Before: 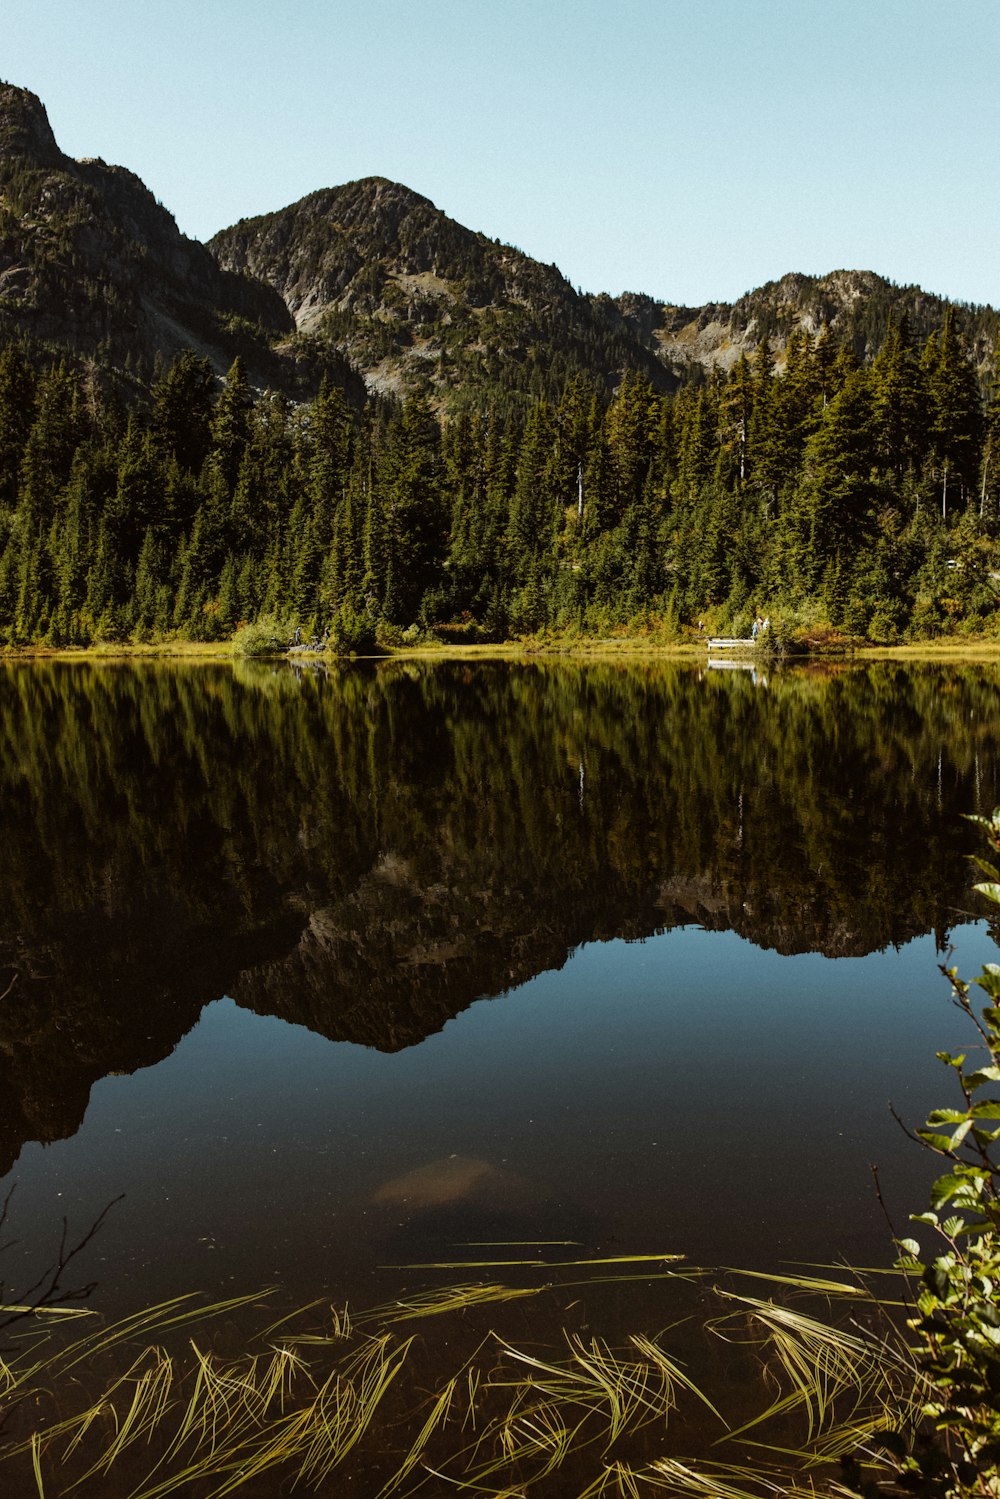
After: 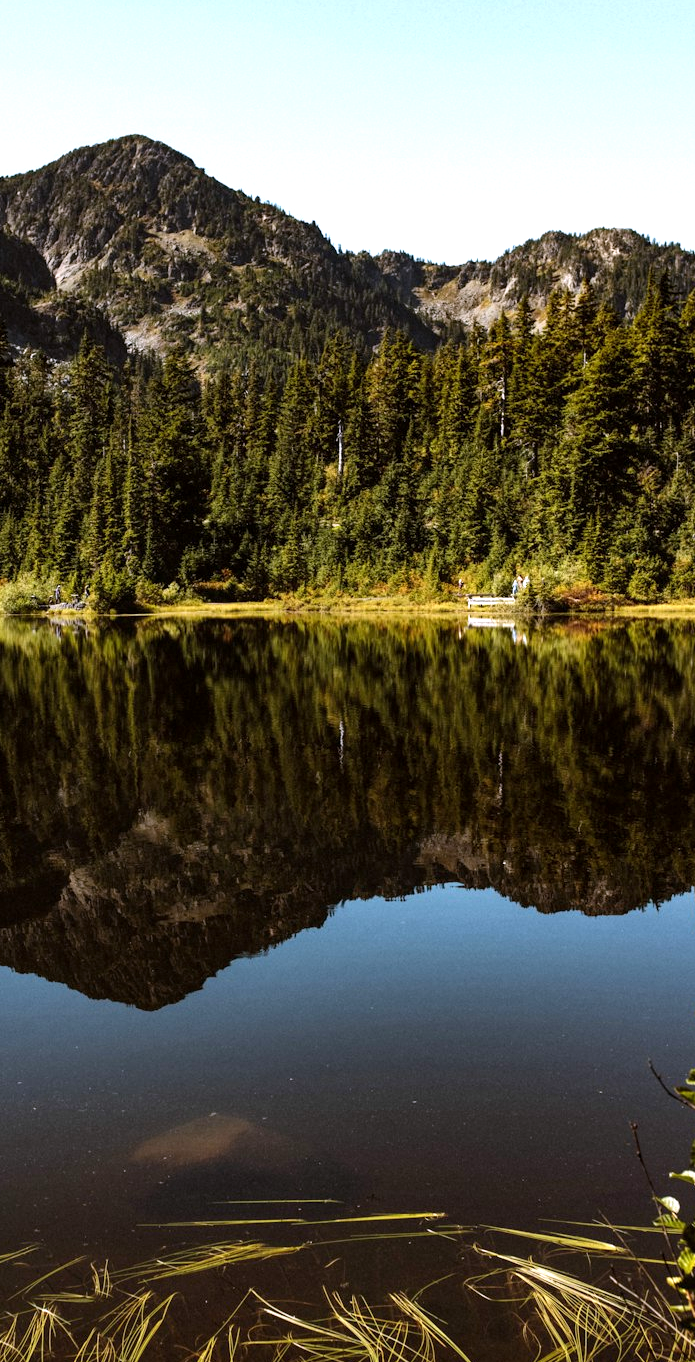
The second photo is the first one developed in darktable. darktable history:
levels: levels [0, 0.43, 0.859]
color calibration: x 0.355, y 0.367, temperature 4700.38 K
local contrast: highlights 100%, shadows 100%, detail 120%, midtone range 0.2
crop and rotate: left 24.034%, top 2.838%, right 6.406%, bottom 6.299%
white balance: red 1.05, blue 1.072
